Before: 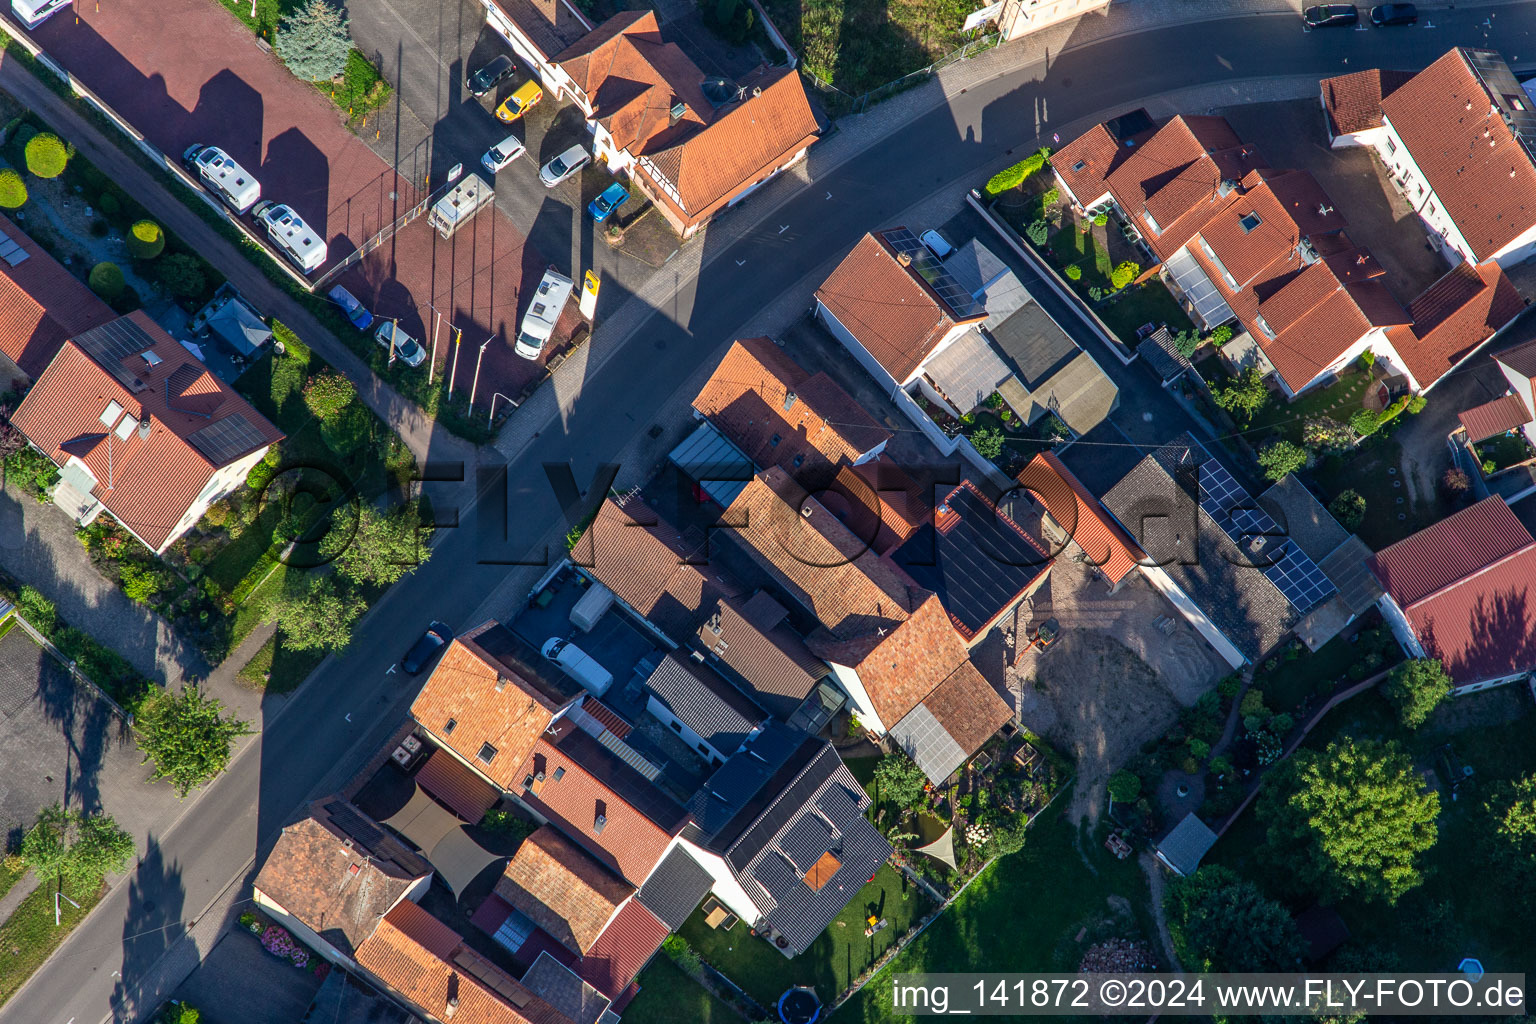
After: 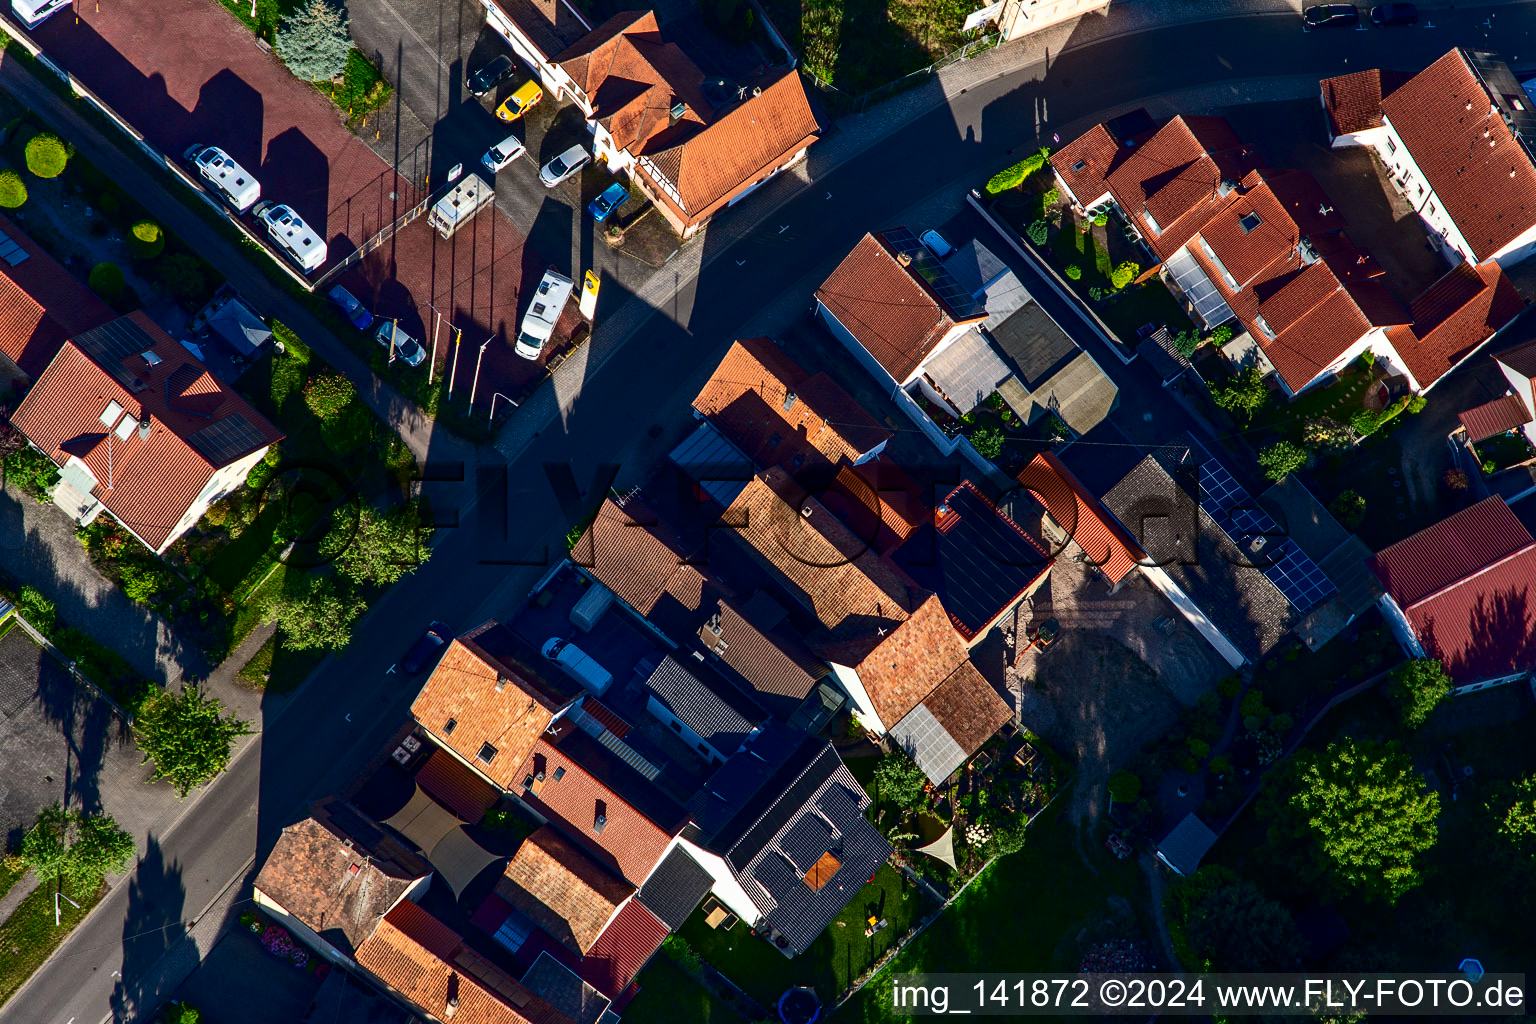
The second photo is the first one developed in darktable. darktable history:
contrast brightness saturation: contrast 0.236, brightness -0.221, saturation 0.142
